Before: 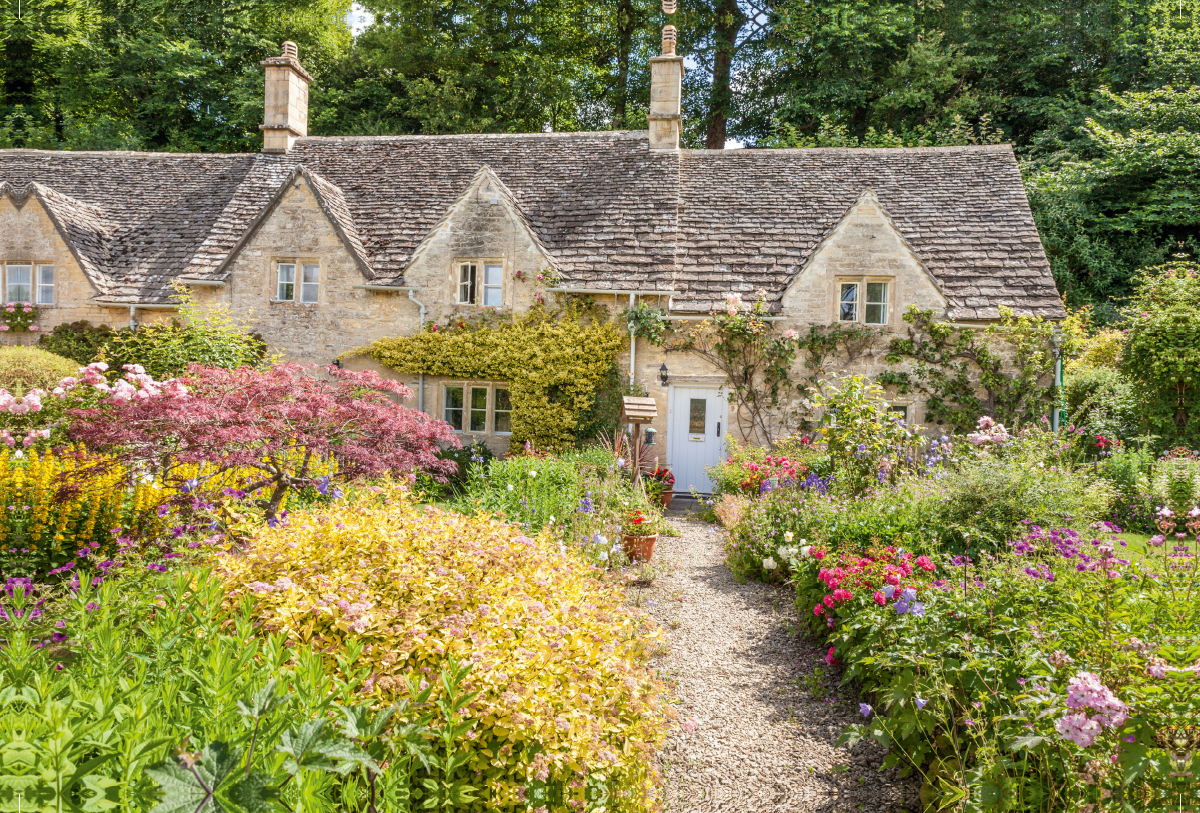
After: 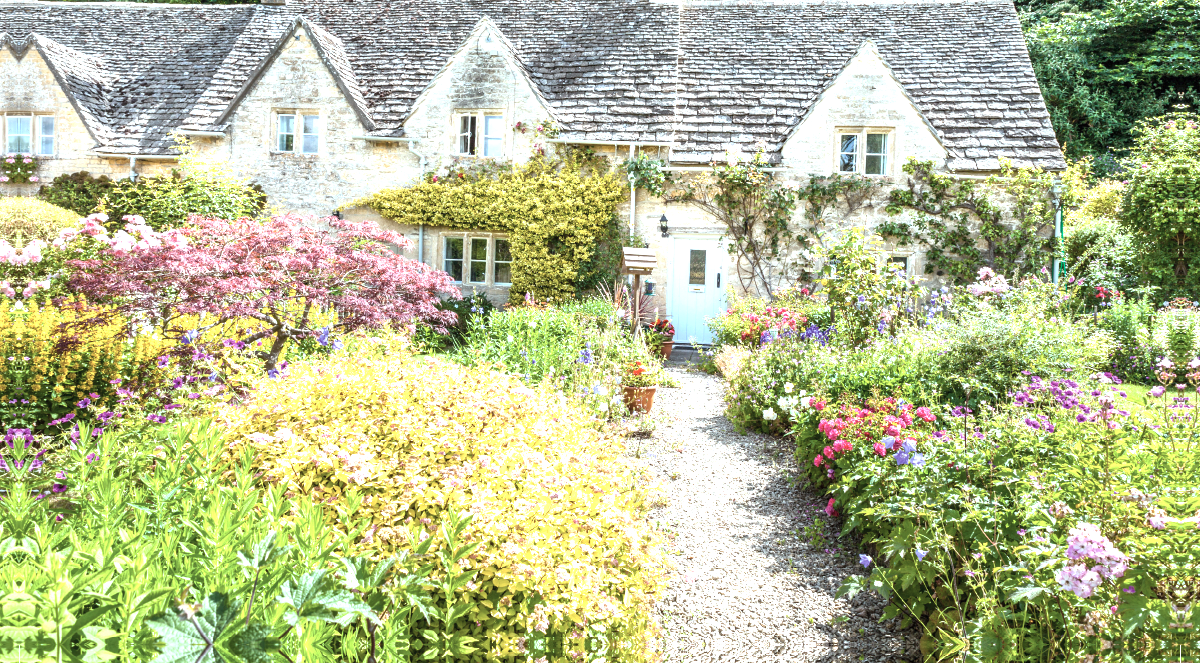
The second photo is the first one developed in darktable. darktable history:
exposure: black level correction 0, exposure 0.701 EV, compensate exposure bias true, compensate highlight preservation false
color correction: highlights a* -12.85, highlights b* -17.33, saturation 0.699
color balance rgb: perceptual saturation grading › global saturation 19.71%, perceptual brilliance grading › highlights 11.758%, global vibrance 14.589%
crop and rotate: top 18.342%
